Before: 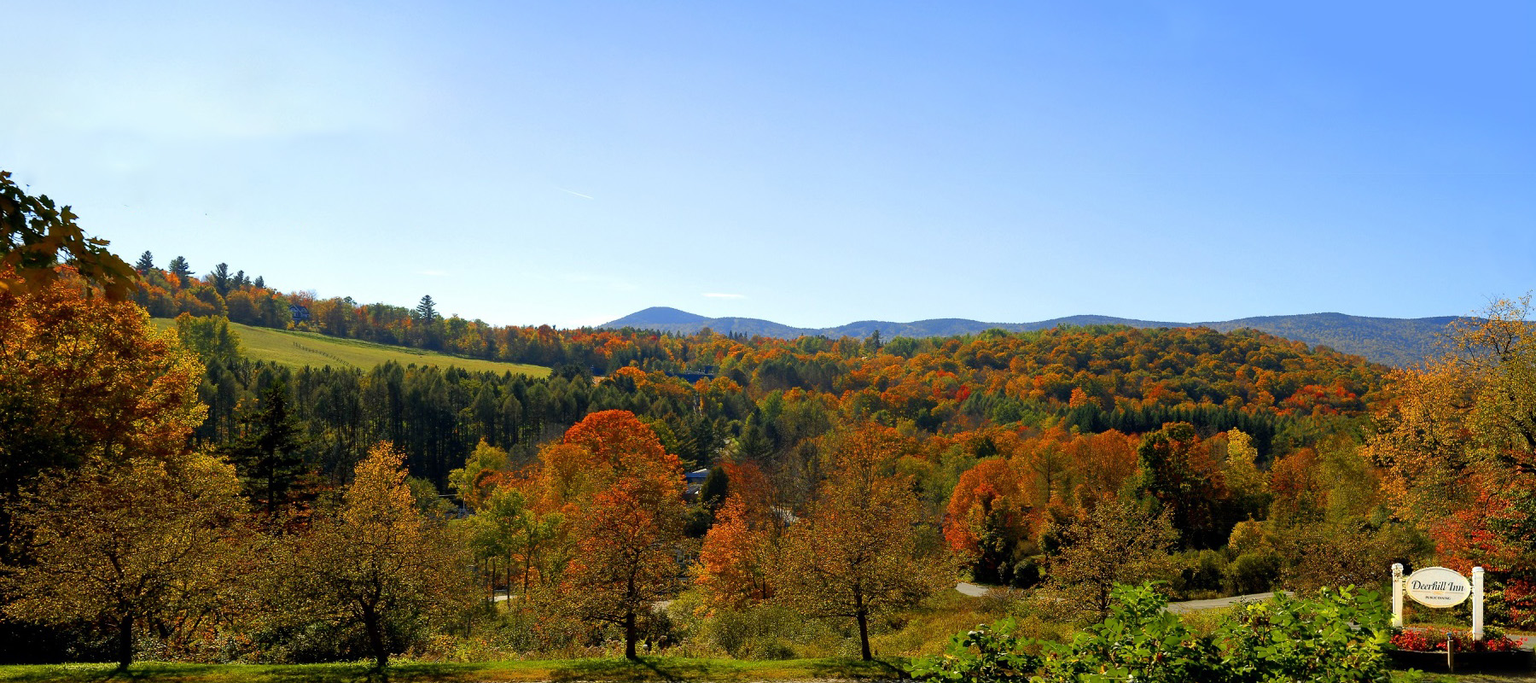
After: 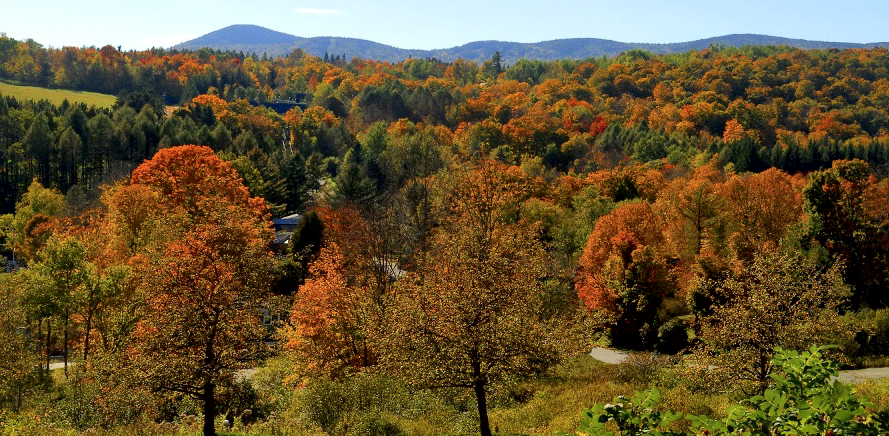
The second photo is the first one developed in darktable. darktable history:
crop: left 29.475%, top 41.964%, right 21.086%, bottom 3.517%
contrast equalizer: octaves 7, y [[0.6 ×6], [0.55 ×6], [0 ×6], [0 ×6], [0 ×6]], mix -0.316
local contrast: mode bilateral grid, contrast 21, coarseness 51, detail 179%, midtone range 0.2
